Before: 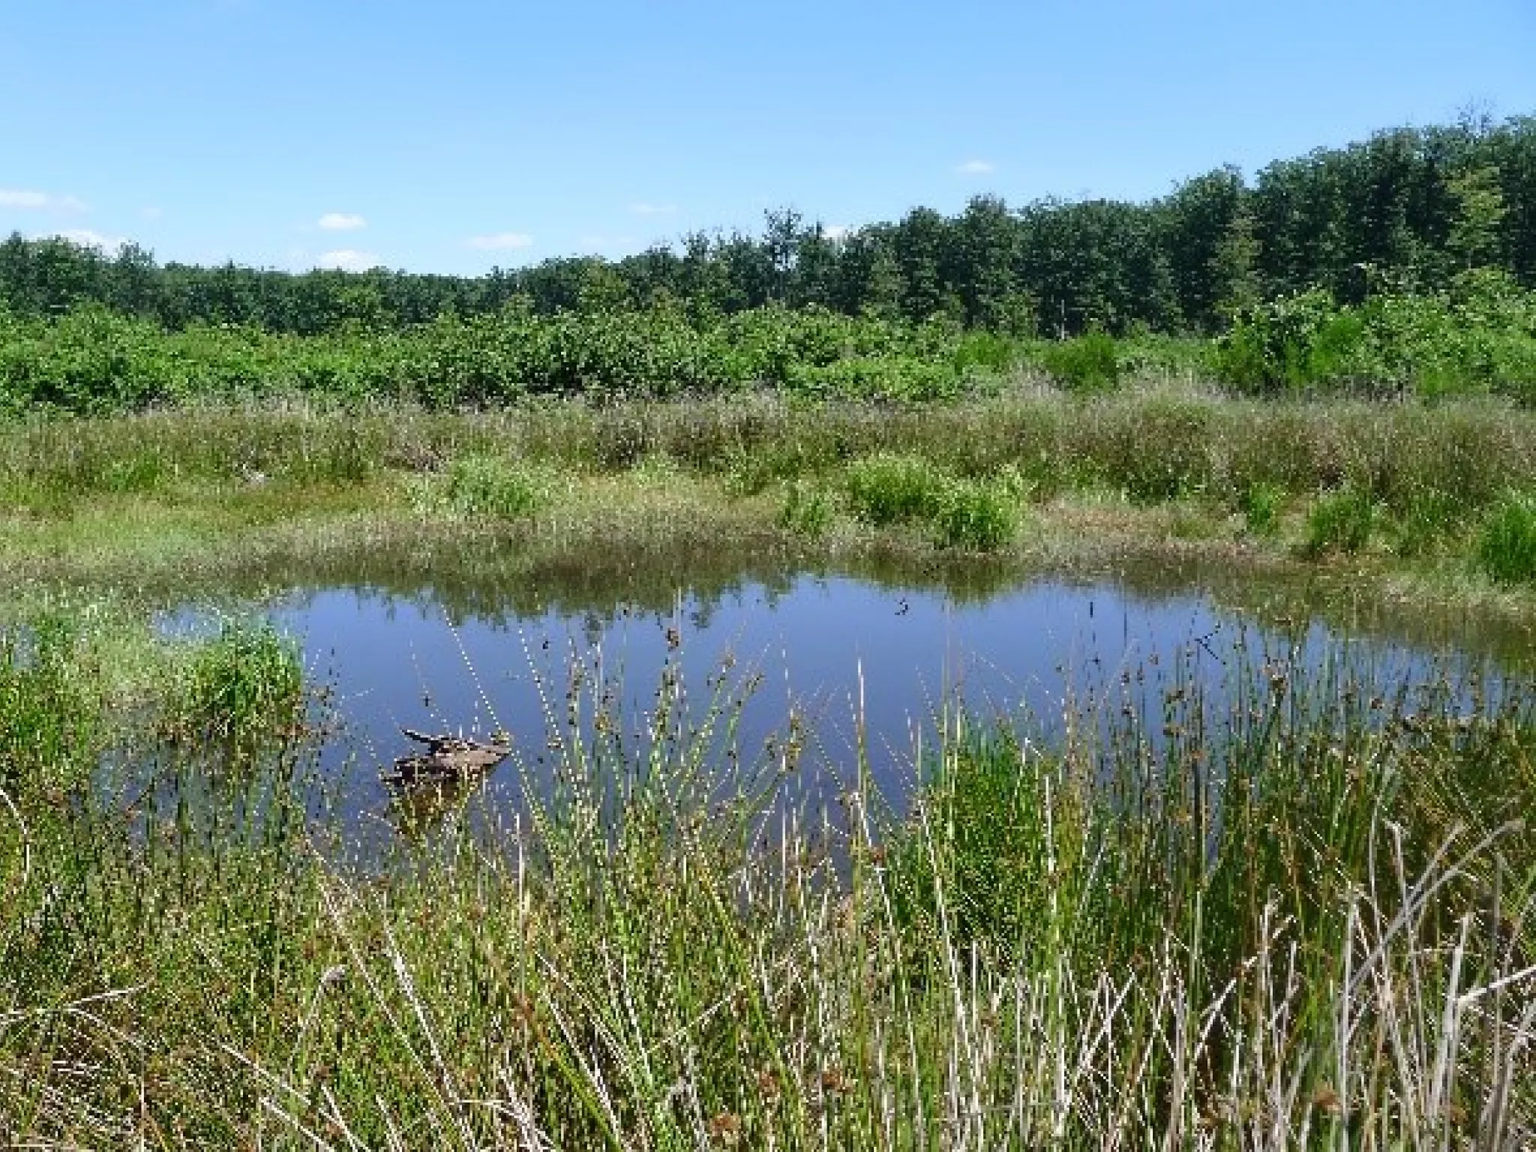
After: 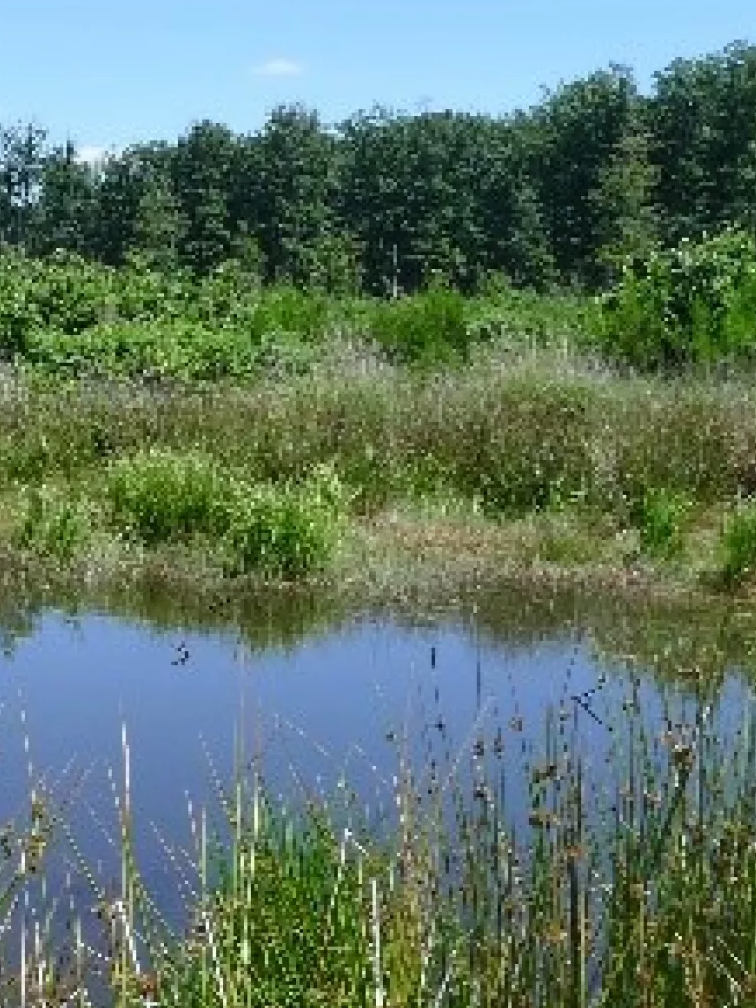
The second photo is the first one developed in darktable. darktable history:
crop and rotate: left 49.936%, top 10.094%, right 13.136%, bottom 24.256%
white balance: red 0.978, blue 0.999
